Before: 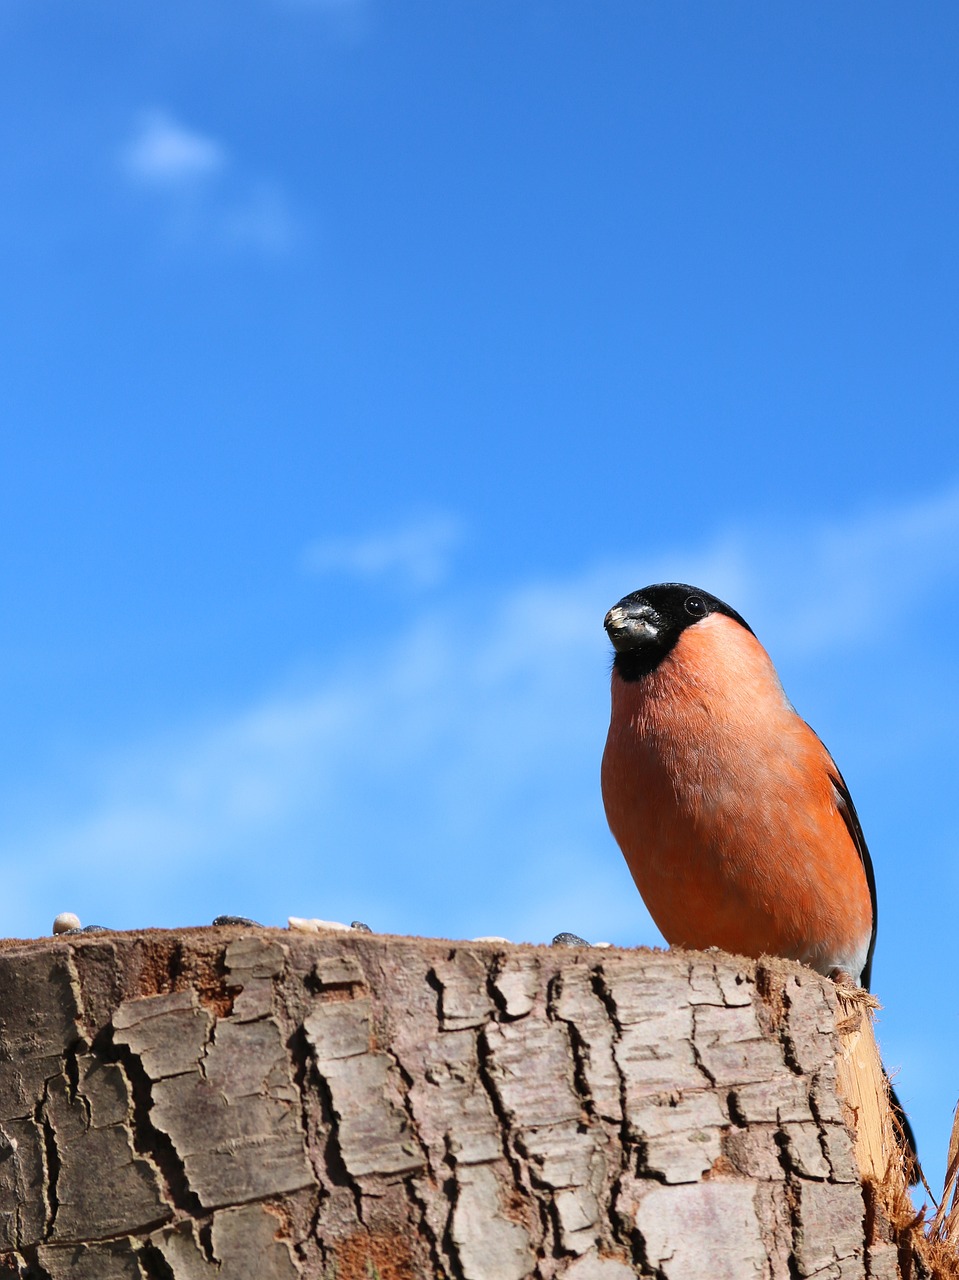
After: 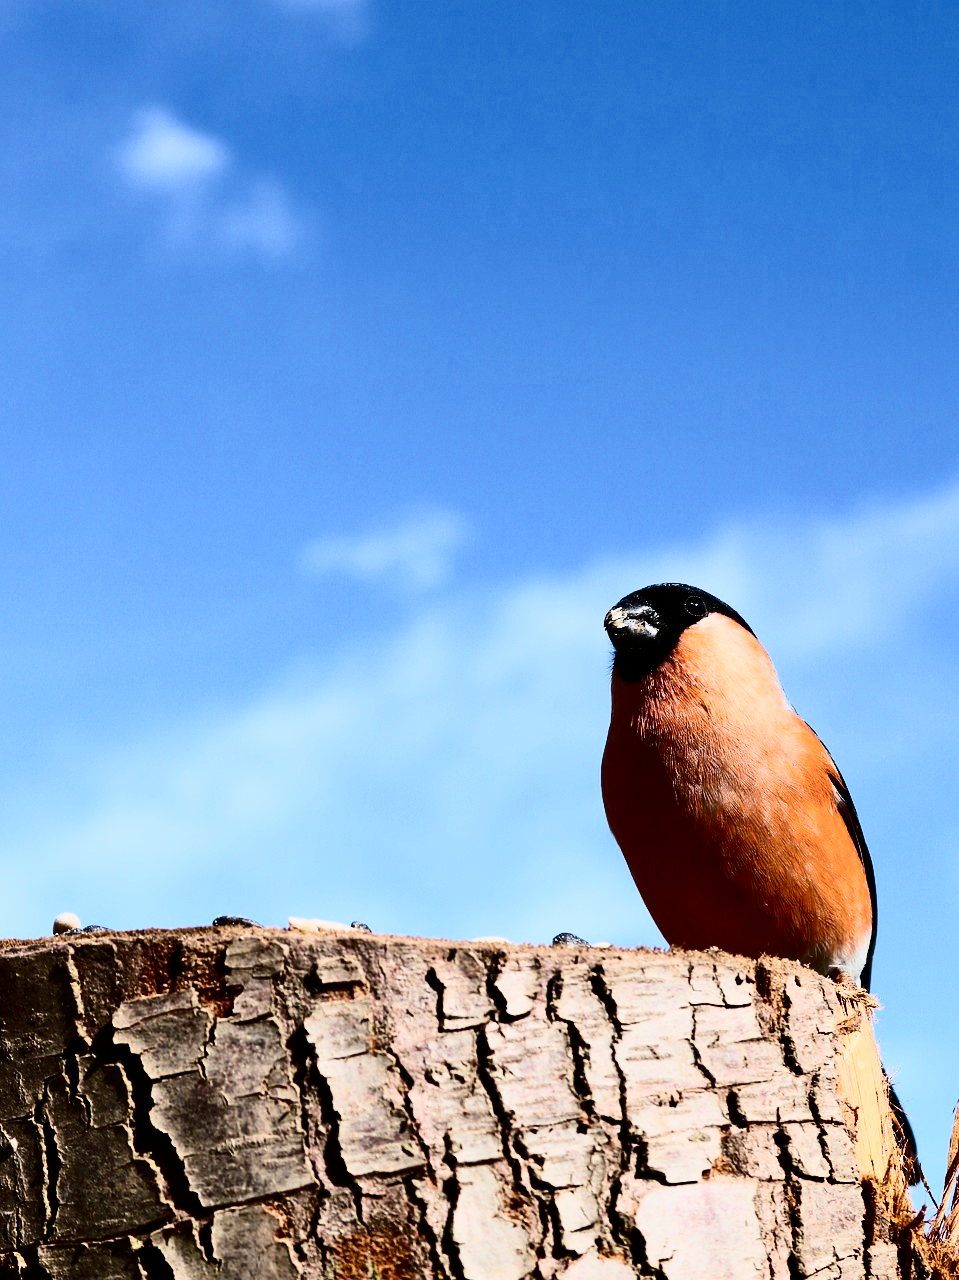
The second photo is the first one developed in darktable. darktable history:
filmic rgb: black relative exposure -7.5 EV, white relative exposure 5 EV, hardness 3.31, contrast 1.3, contrast in shadows safe
contrast brightness saturation: contrast 0.5, saturation -0.1
color balance rgb: perceptual saturation grading › global saturation 25%, global vibrance 20%
